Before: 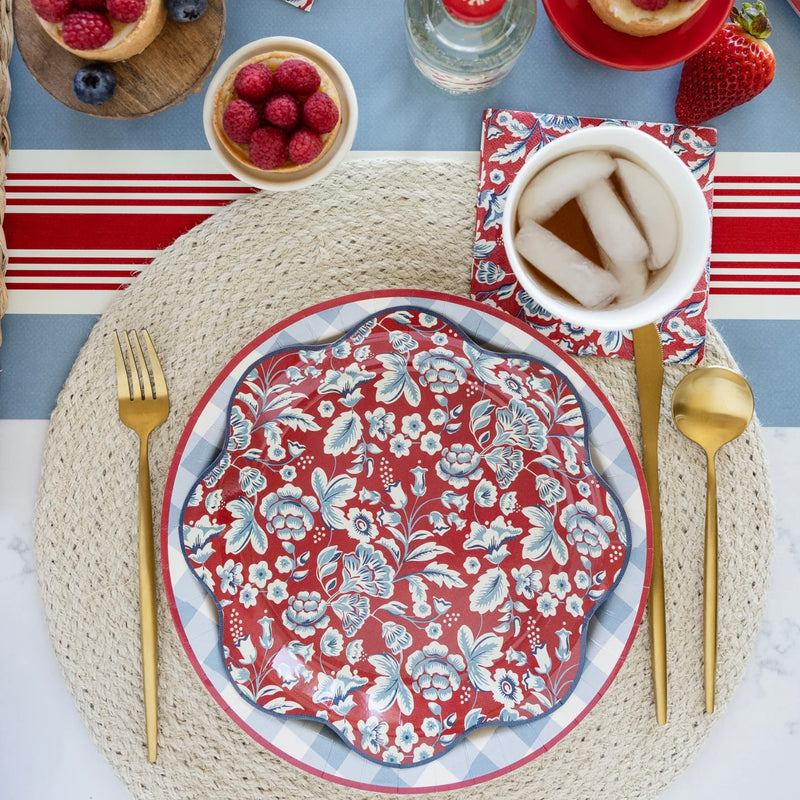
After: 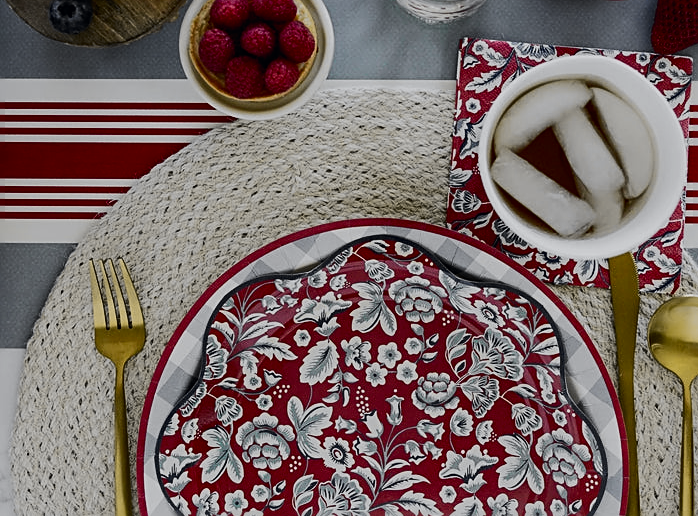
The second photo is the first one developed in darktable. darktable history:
crop: left 3.015%, top 8.969%, right 9.647%, bottom 26.457%
tone curve: curves: ch0 [(0, 0) (0.071, 0.047) (0.266, 0.26) (0.483, 0.554) (0.753, 0.811) (1, 0.983)]; ch1 [(0, 0) (0.346, 0.307) (0.408, 0.369) (0.463, 0.443) (0.482, 0.493) (0.502, 0.5) (0.517, 0.502) (0.55, 0.548) (0.597, 0.624) (0.651, 0.698) (1, 1)]; ch2 [(0, 0) (0.346, 0.34) (0.434, 0.46) (0.485, 0.494) (0.5, 0.494) (0.517, 0.506) (0.535, 0.529) (0.583, 0.611) (0.625, 0.666) (1, 1)], color space Lab, independent channels, preserve colors none
tone equalizer: -8 EV -0.75 EV, -7 EV -0.7 EV, -6 EV -0.6 EV, -5 EV -0.4 EV, -3 EV 0.4 EV, -2 EV 0.6 EV, -1 EV 0.7 EV, +0 EV 0.75 EV, edges refinement/feathering 500, mask exposure compensation -1.57 EV, preserve details no
exposure: exposure -1.468 EV, compensate highlight preservation false
sharpen: on, module defaults
